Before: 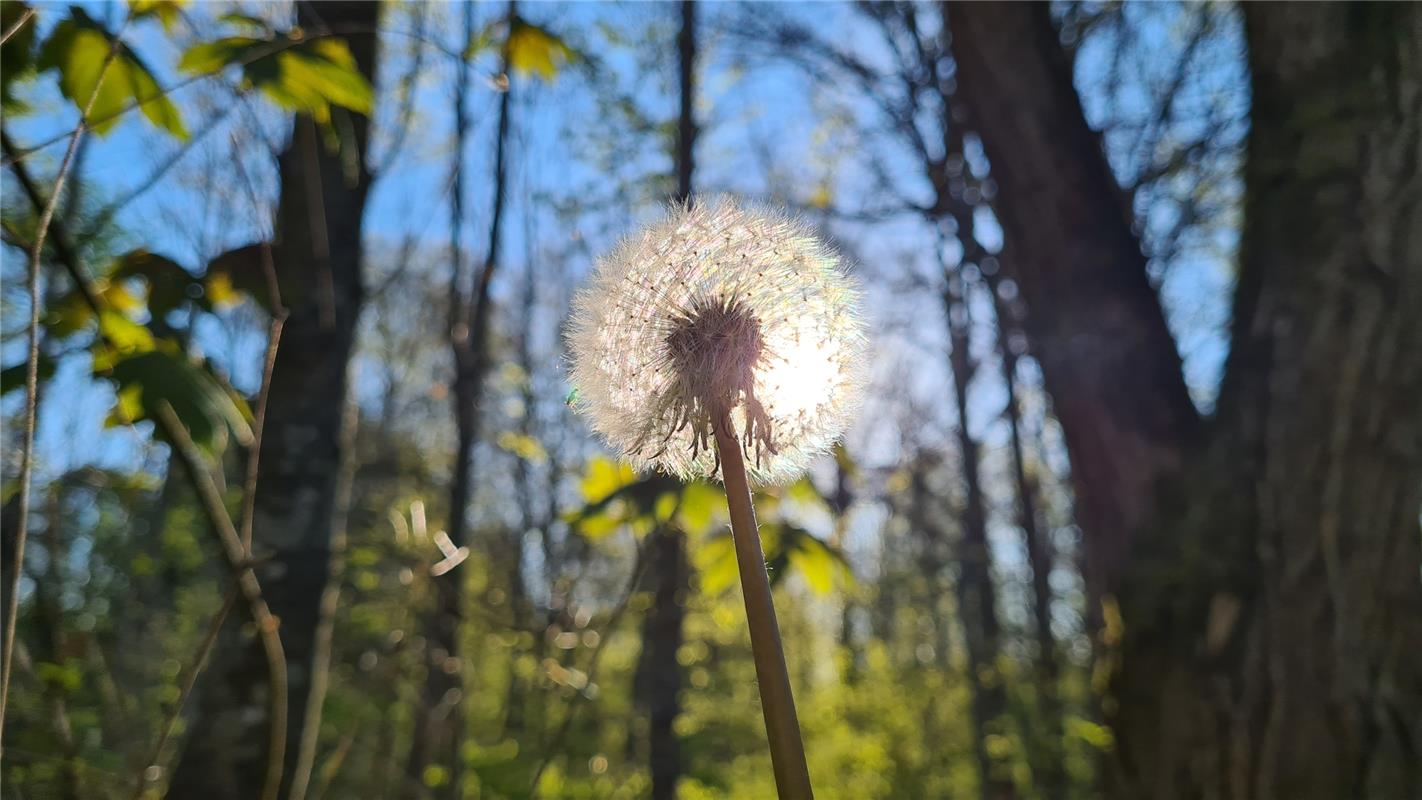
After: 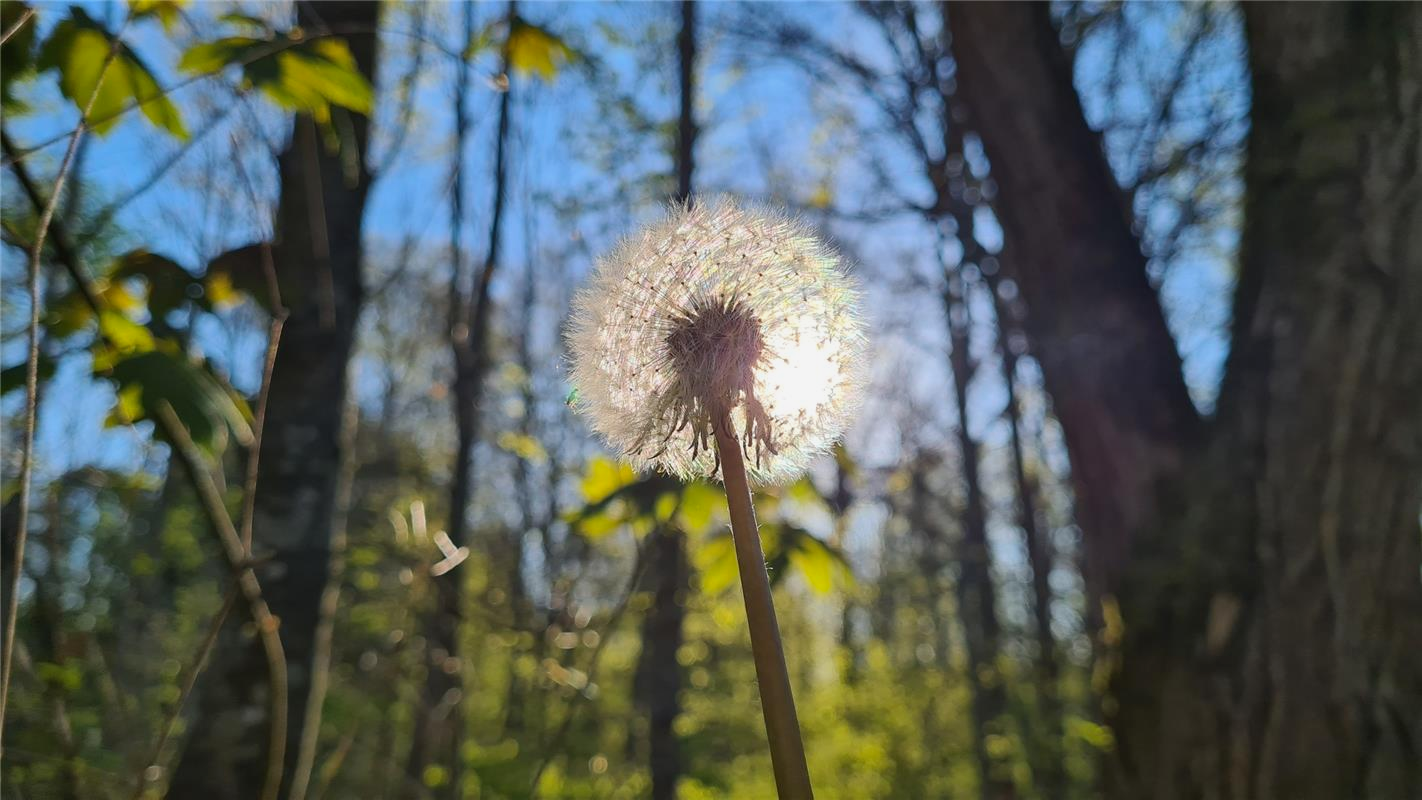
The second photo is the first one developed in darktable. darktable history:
shadows and highlights: shadows 25.54, white point adjustment -3.14, highlights -30.06
